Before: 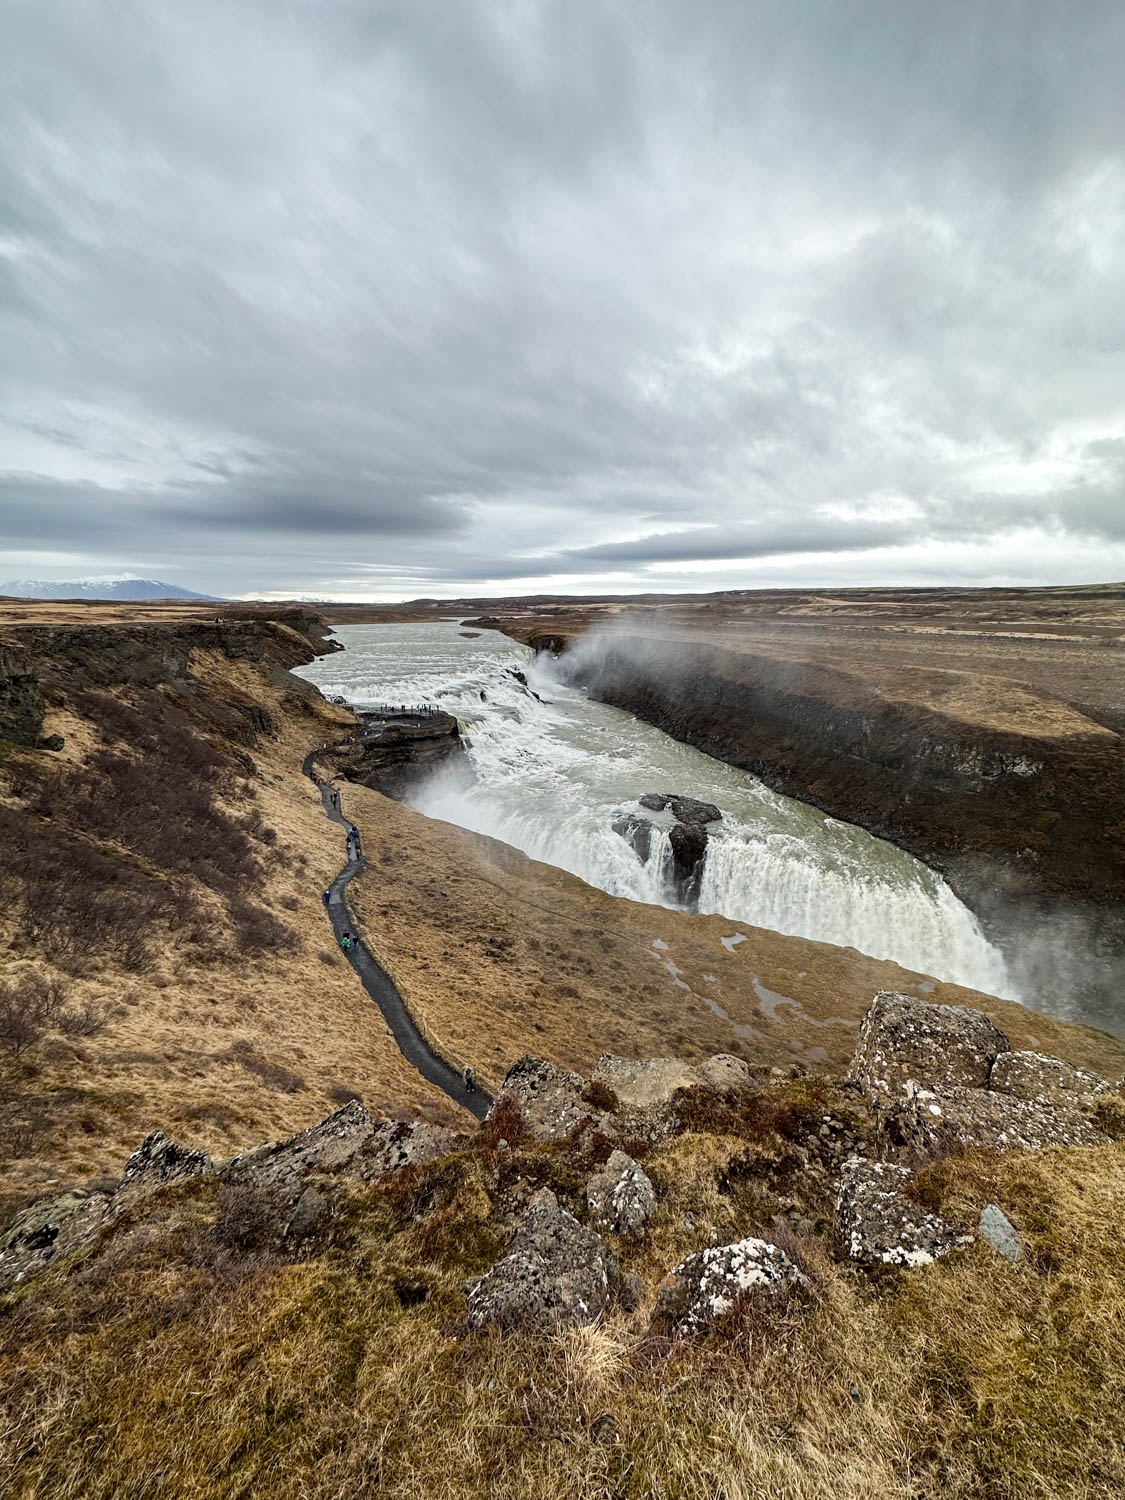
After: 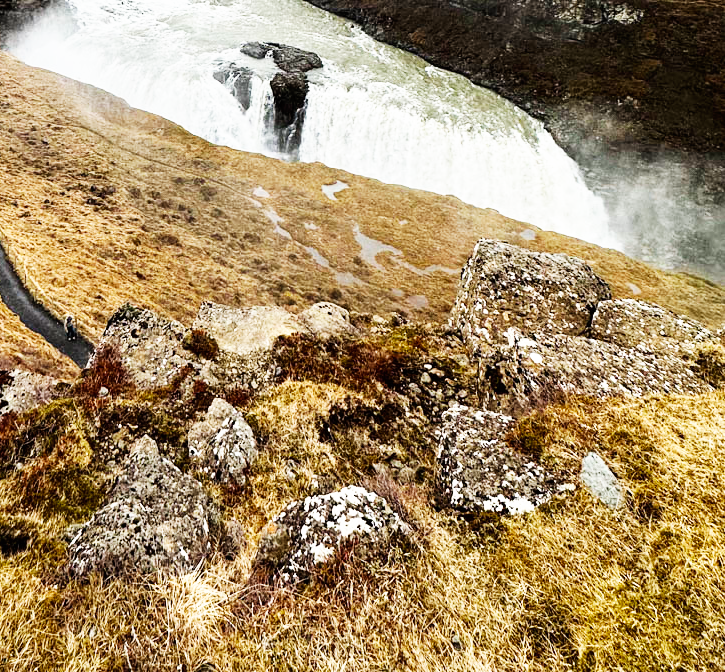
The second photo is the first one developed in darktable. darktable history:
base curve: curves: ch0 [(0, 0) (0.007, 0.004) (0.027, 0.03) (0.046, 0.07) (0.207, 0.54) (0.442, 0.872) (0.673, 0.972) (1, 1)], preserve colors none
crop and rotate: left 35.509%, top 50.238%, bottom 4.934%
